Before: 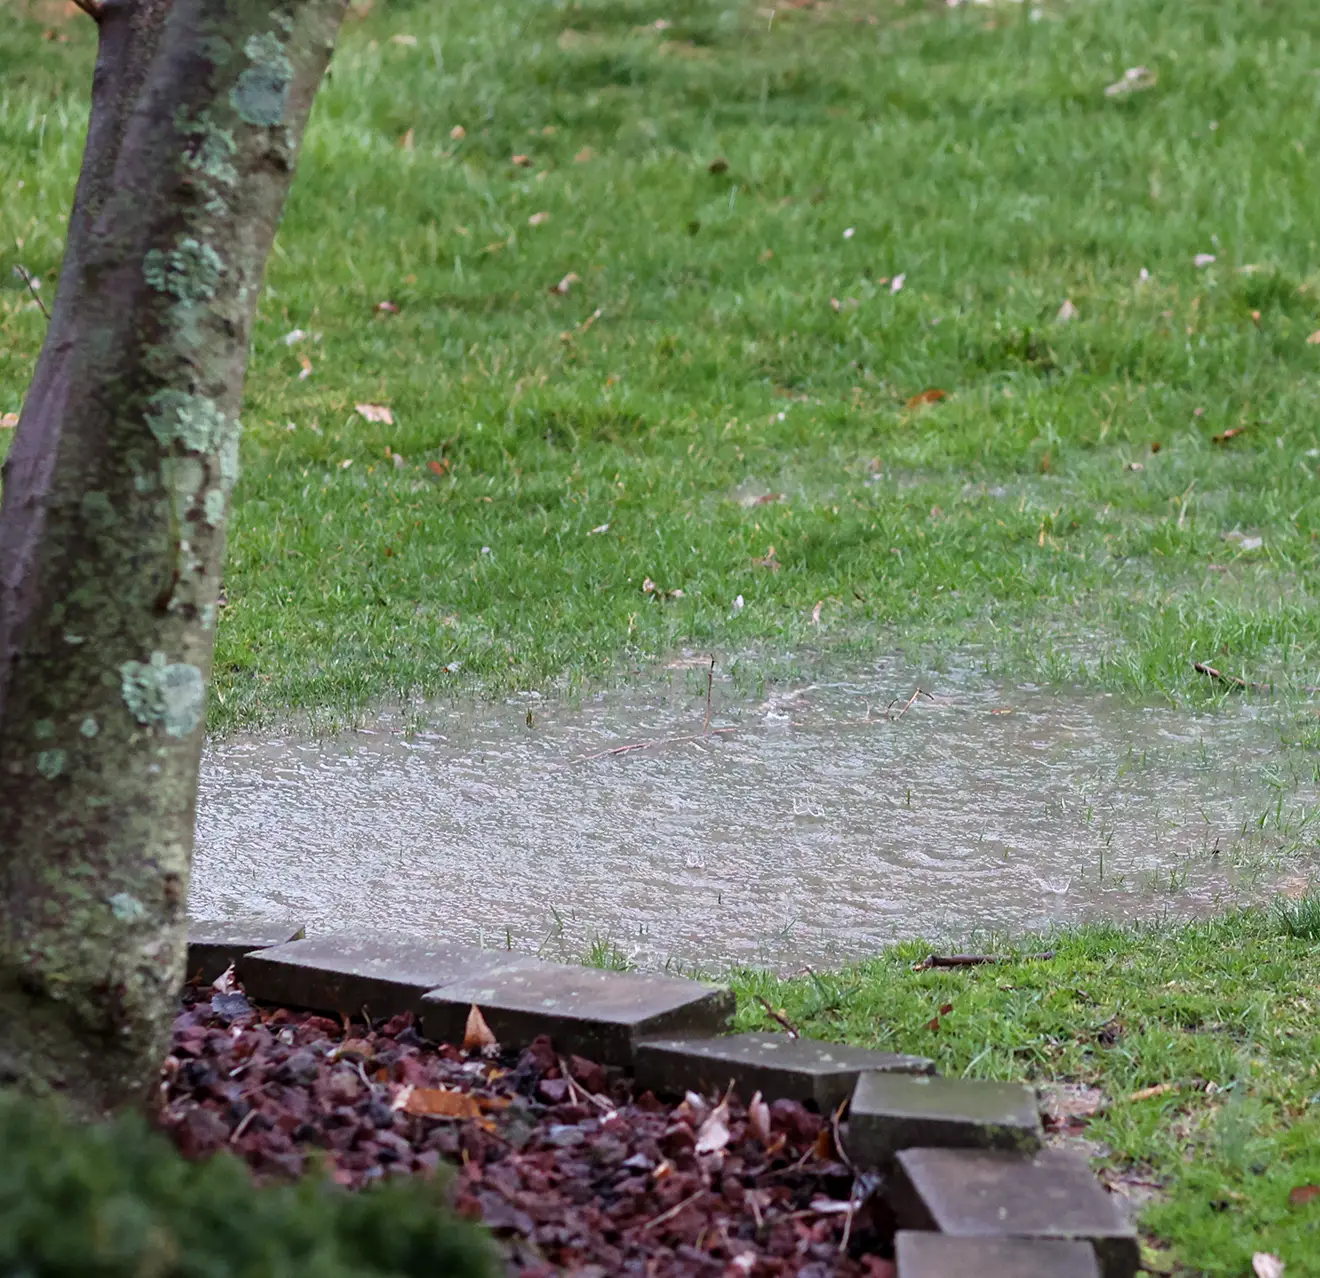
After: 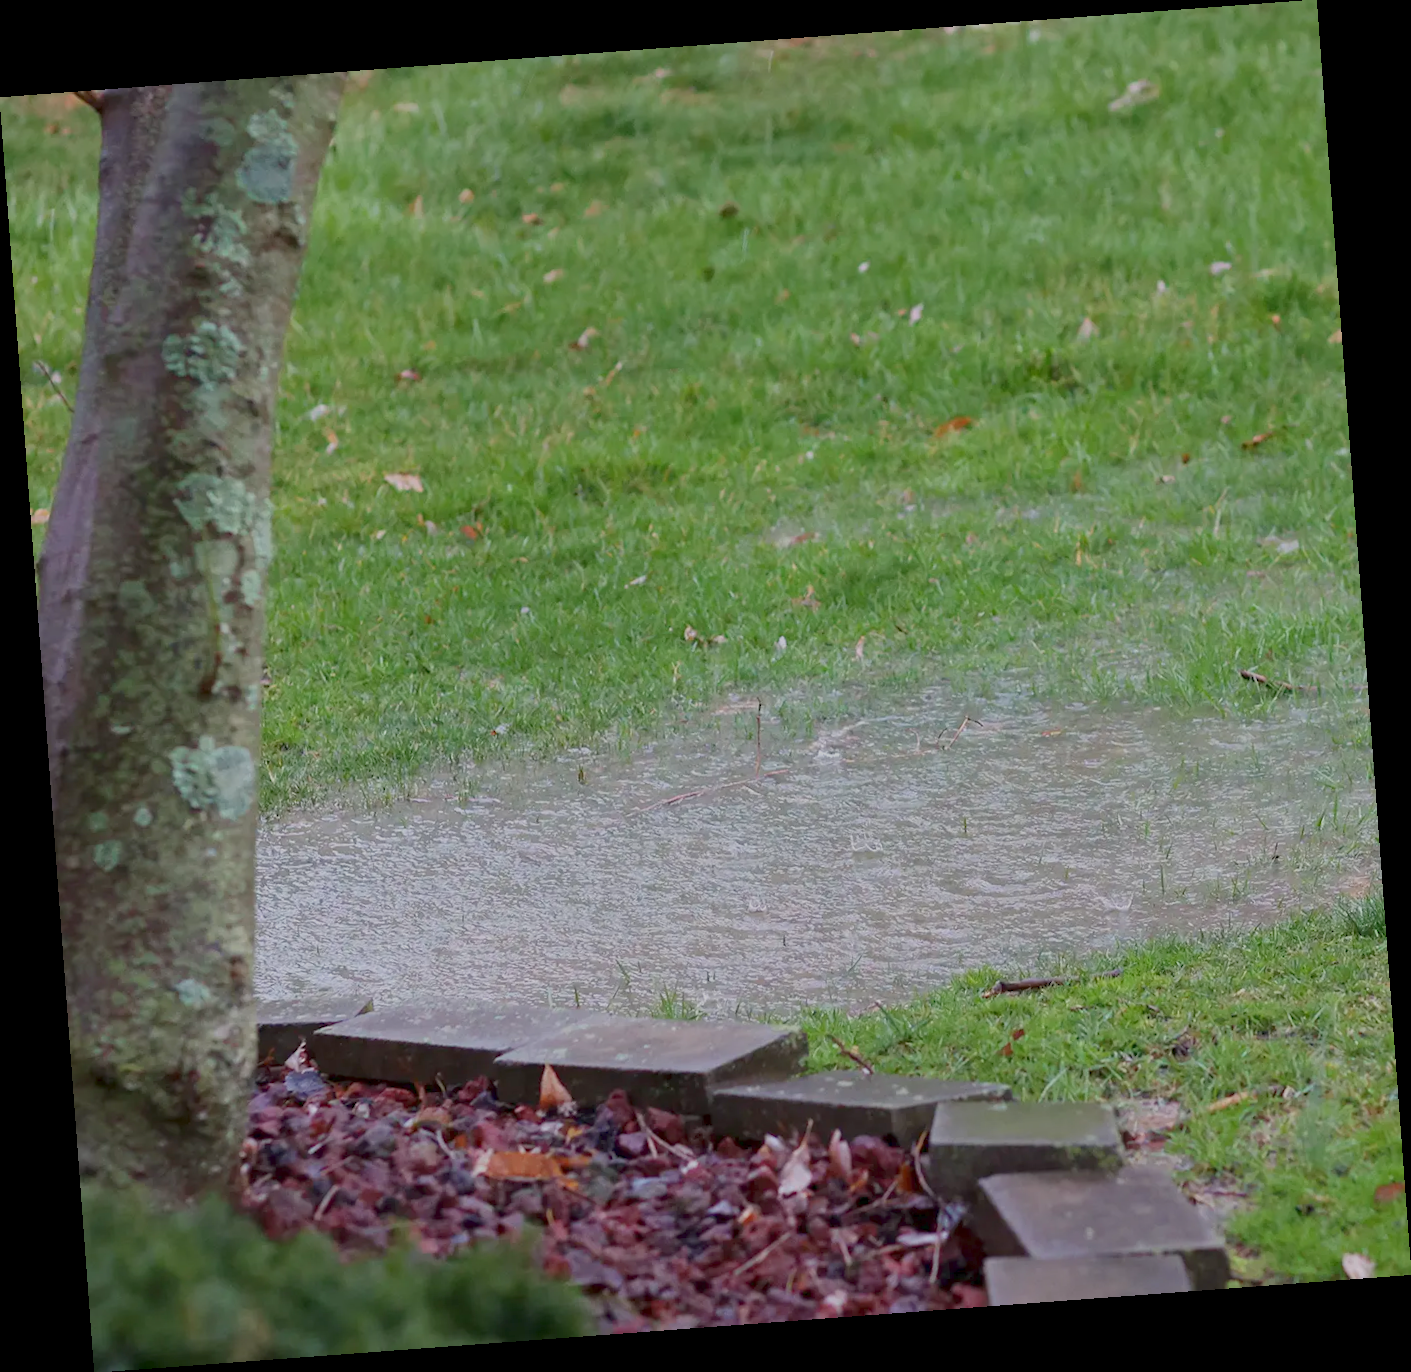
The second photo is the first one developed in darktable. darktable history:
color balance rgb: contrast -30%
rotate and perspective: rotation -4.25°, automatic cropping off
